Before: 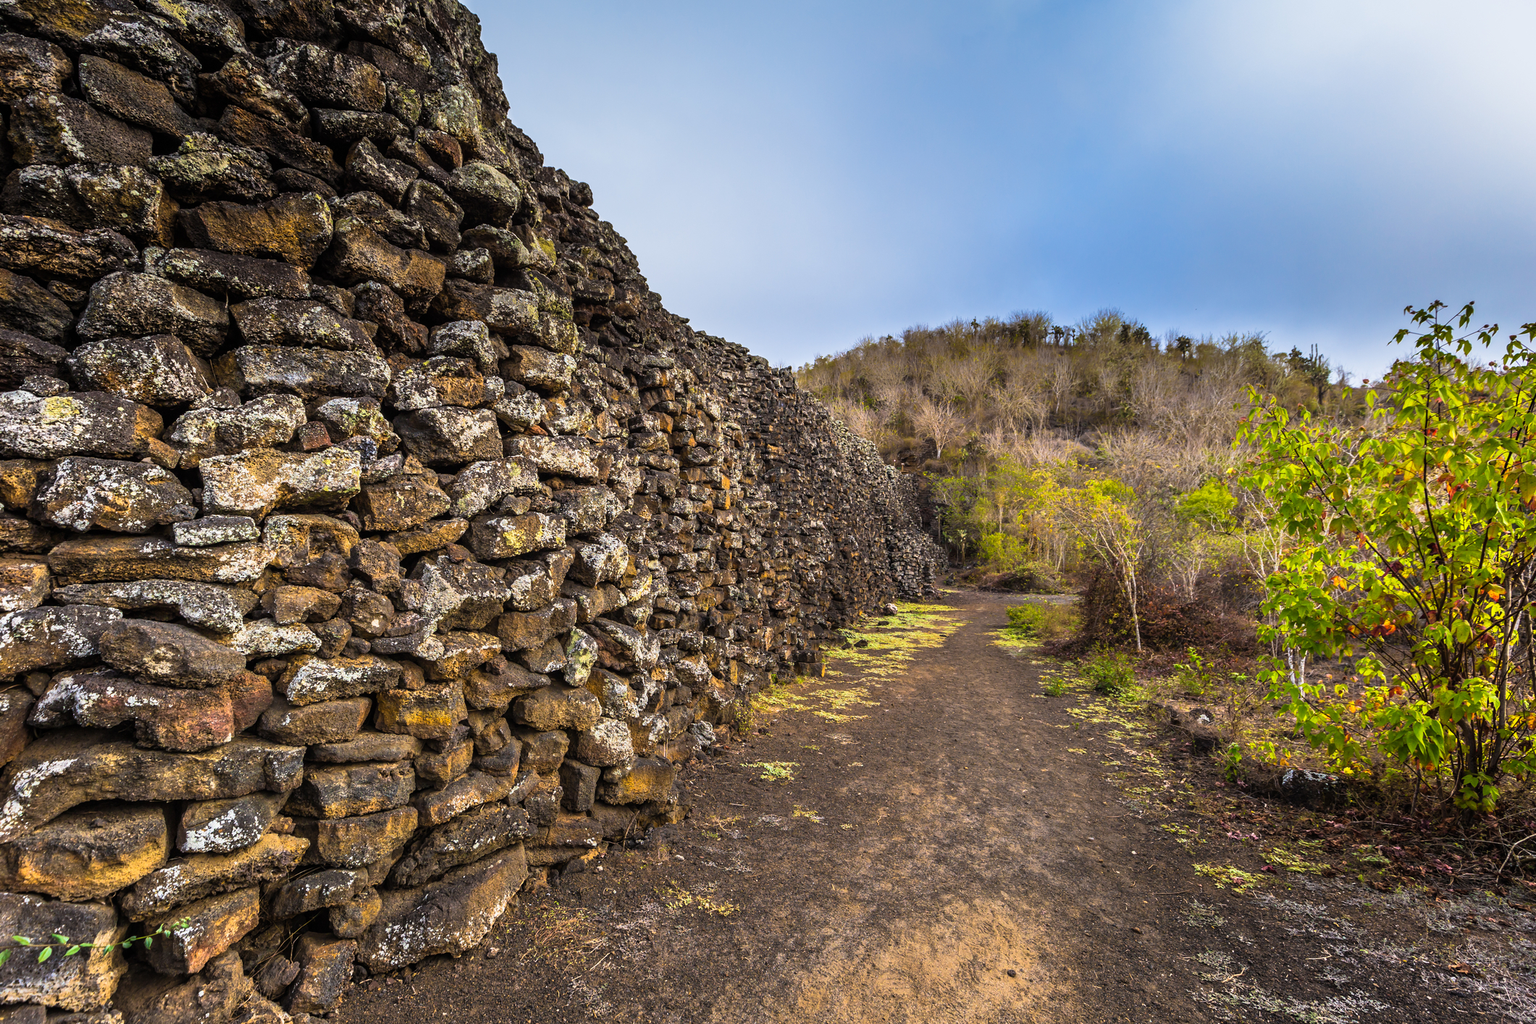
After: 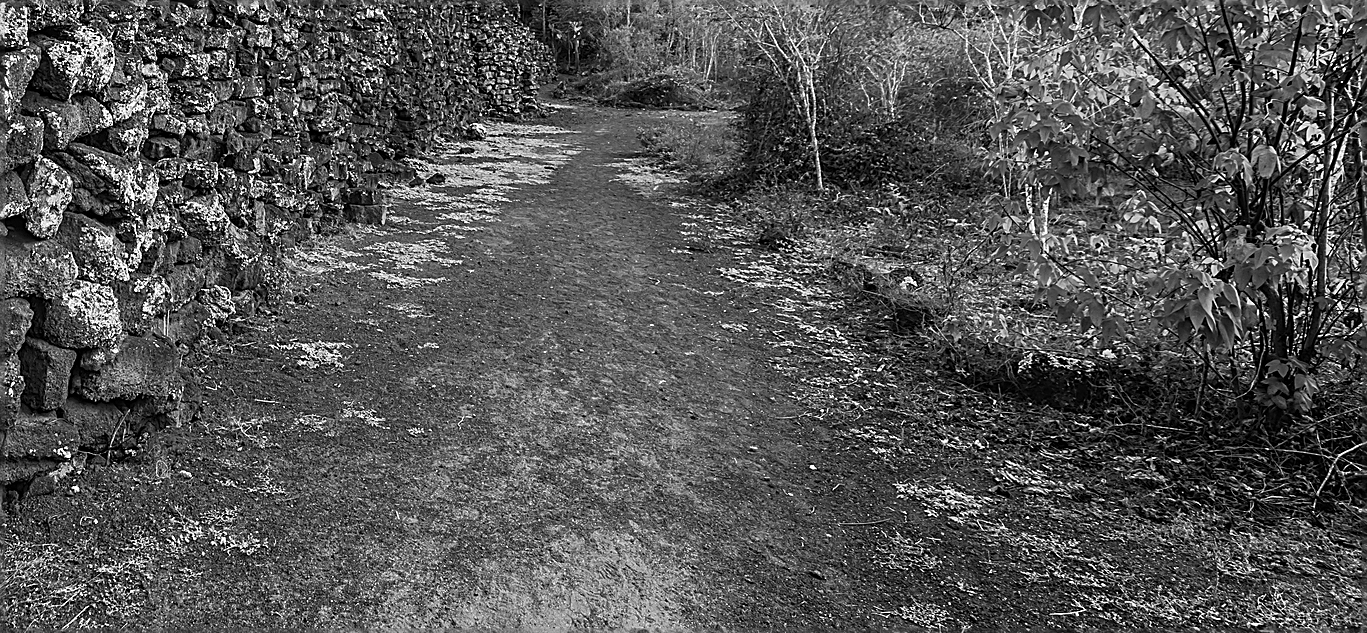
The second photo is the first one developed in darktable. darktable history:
sharpen: radius 1.685, amount 1.294
color calibration: output gray [0.23, 0.37, 0.4, 0], gray › normalize channels true, illuminant same as pipeline (D50), adaptation XYZ, x 0.346, y 0.359, gamut compression 0
crop and rotate: left 35.509%, top 50.238%, bottom 4.934%
